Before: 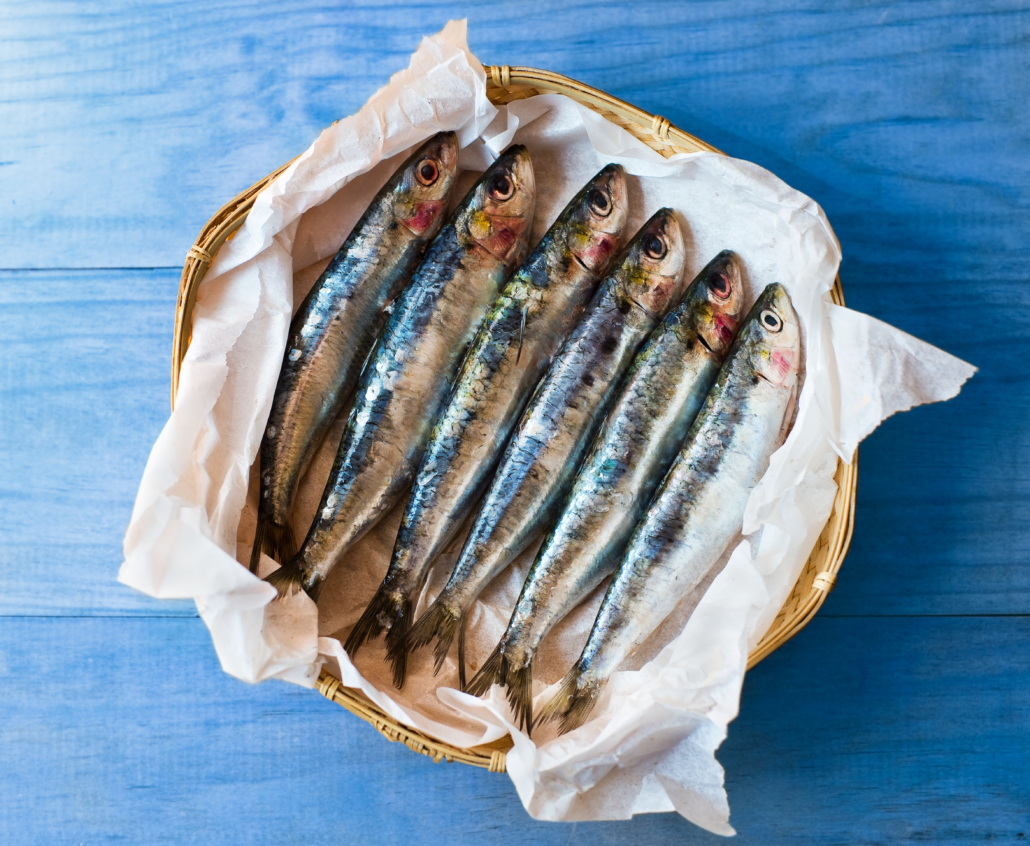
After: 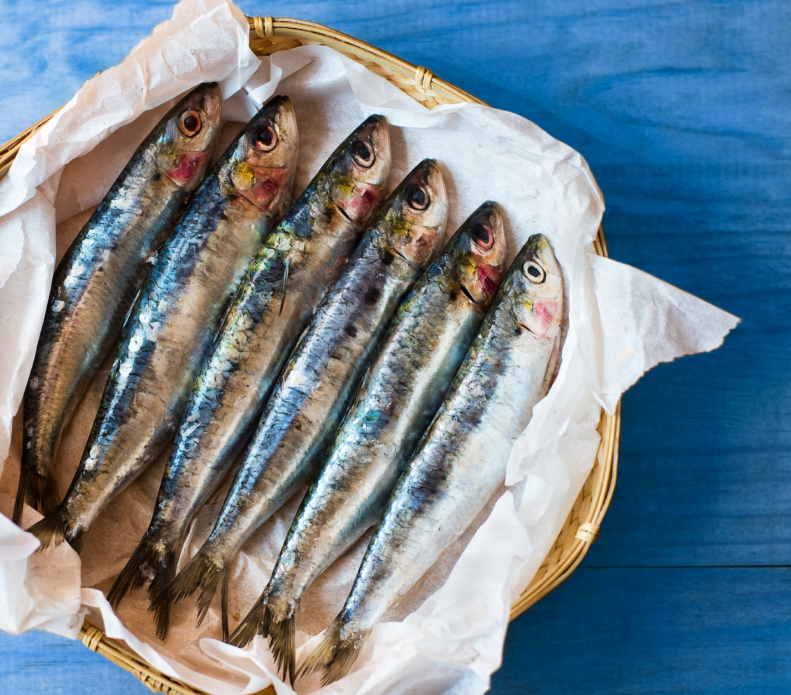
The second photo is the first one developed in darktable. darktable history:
crop: left 23.095%, top 5.827%, bottom 11.854%
local contrast: mode bilateral grid, contrast 15, coarseness 36, detail 105%, midtone range 0.2
